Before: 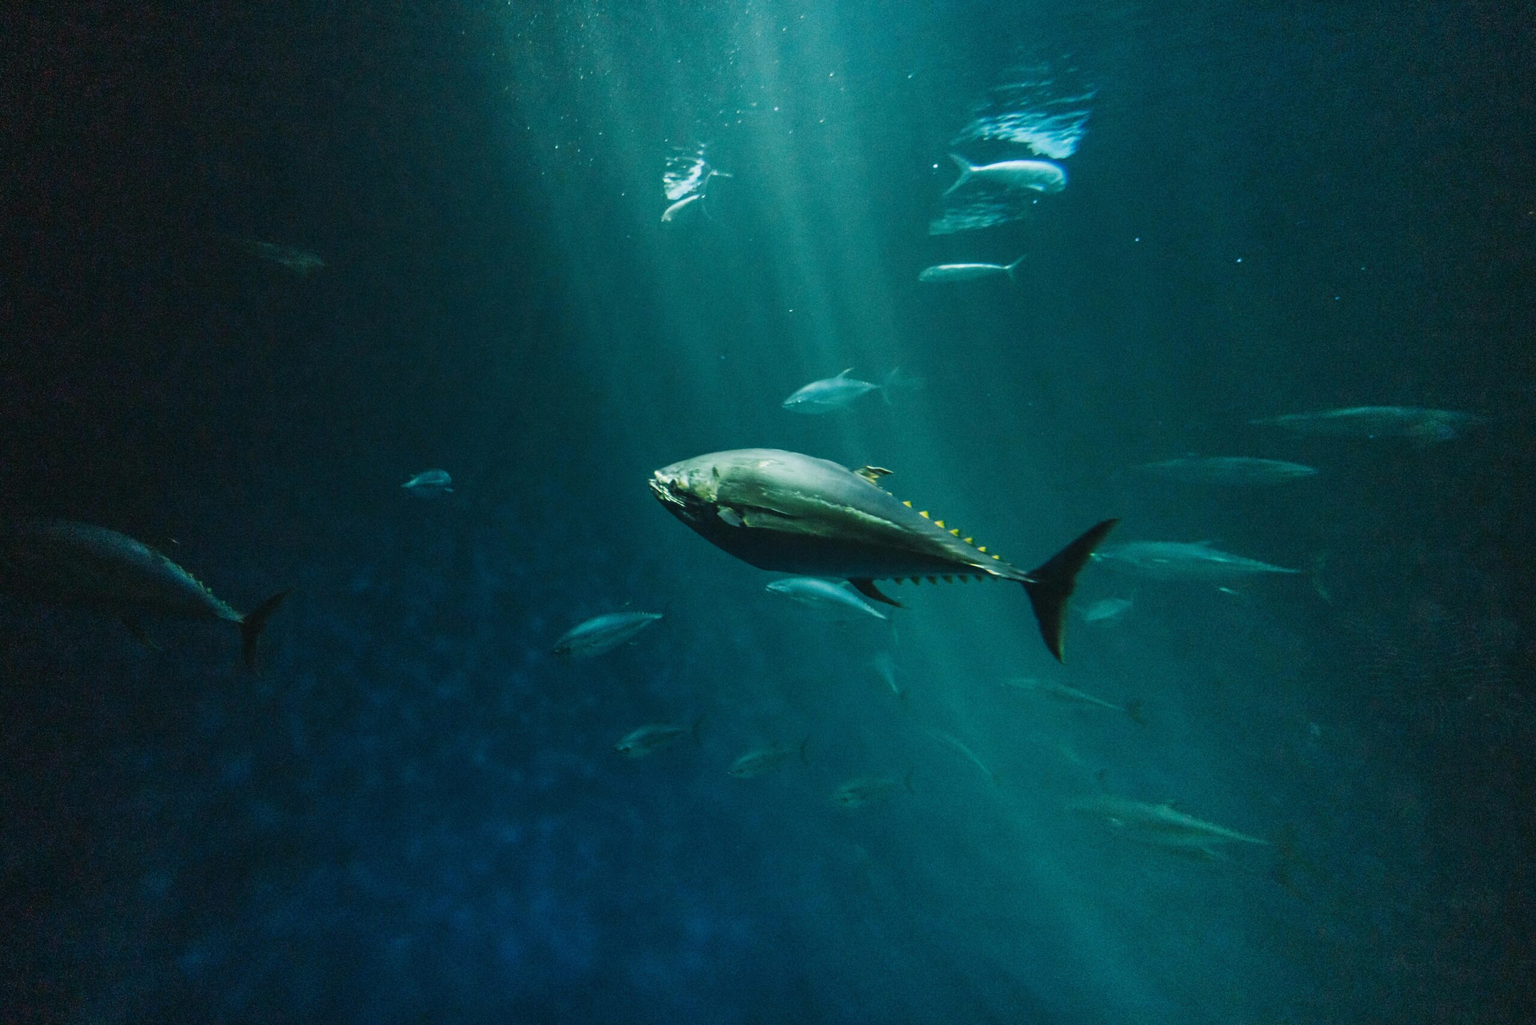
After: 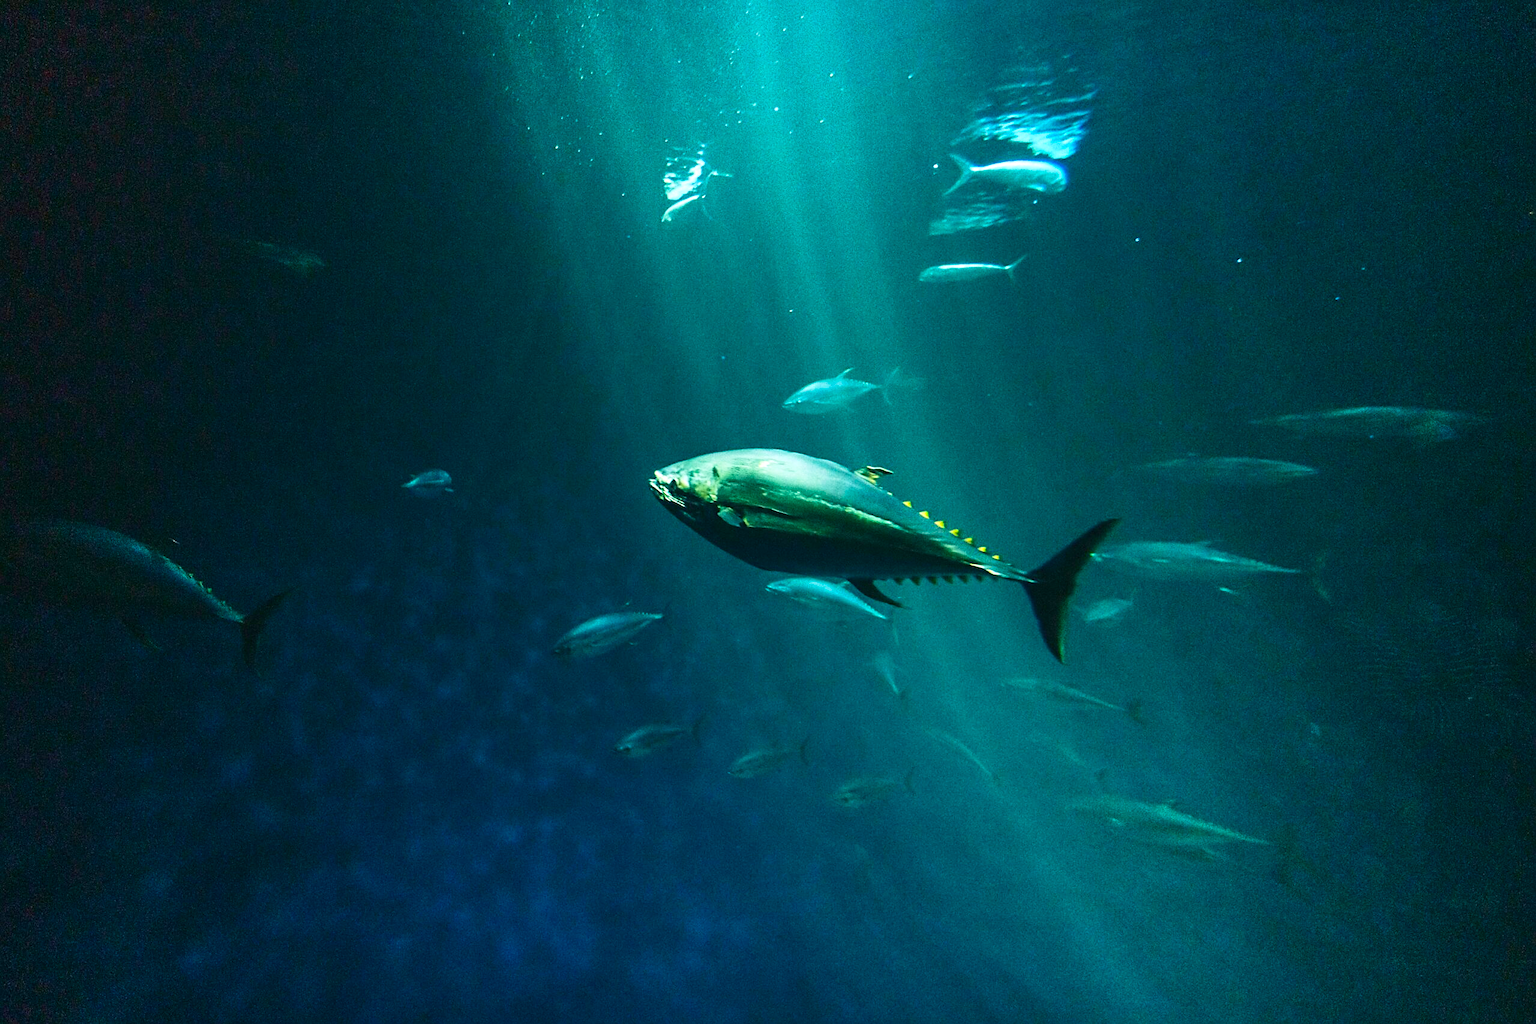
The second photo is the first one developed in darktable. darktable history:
velvia: on, module defaults
exposure: black level correction 0, exposure 0.499 EV, compensate exposure bias true, compensate highlight preservation false
contrast brightness saturation: contrast 0.182, saturation 0.297
sharpen: on, module defaults
